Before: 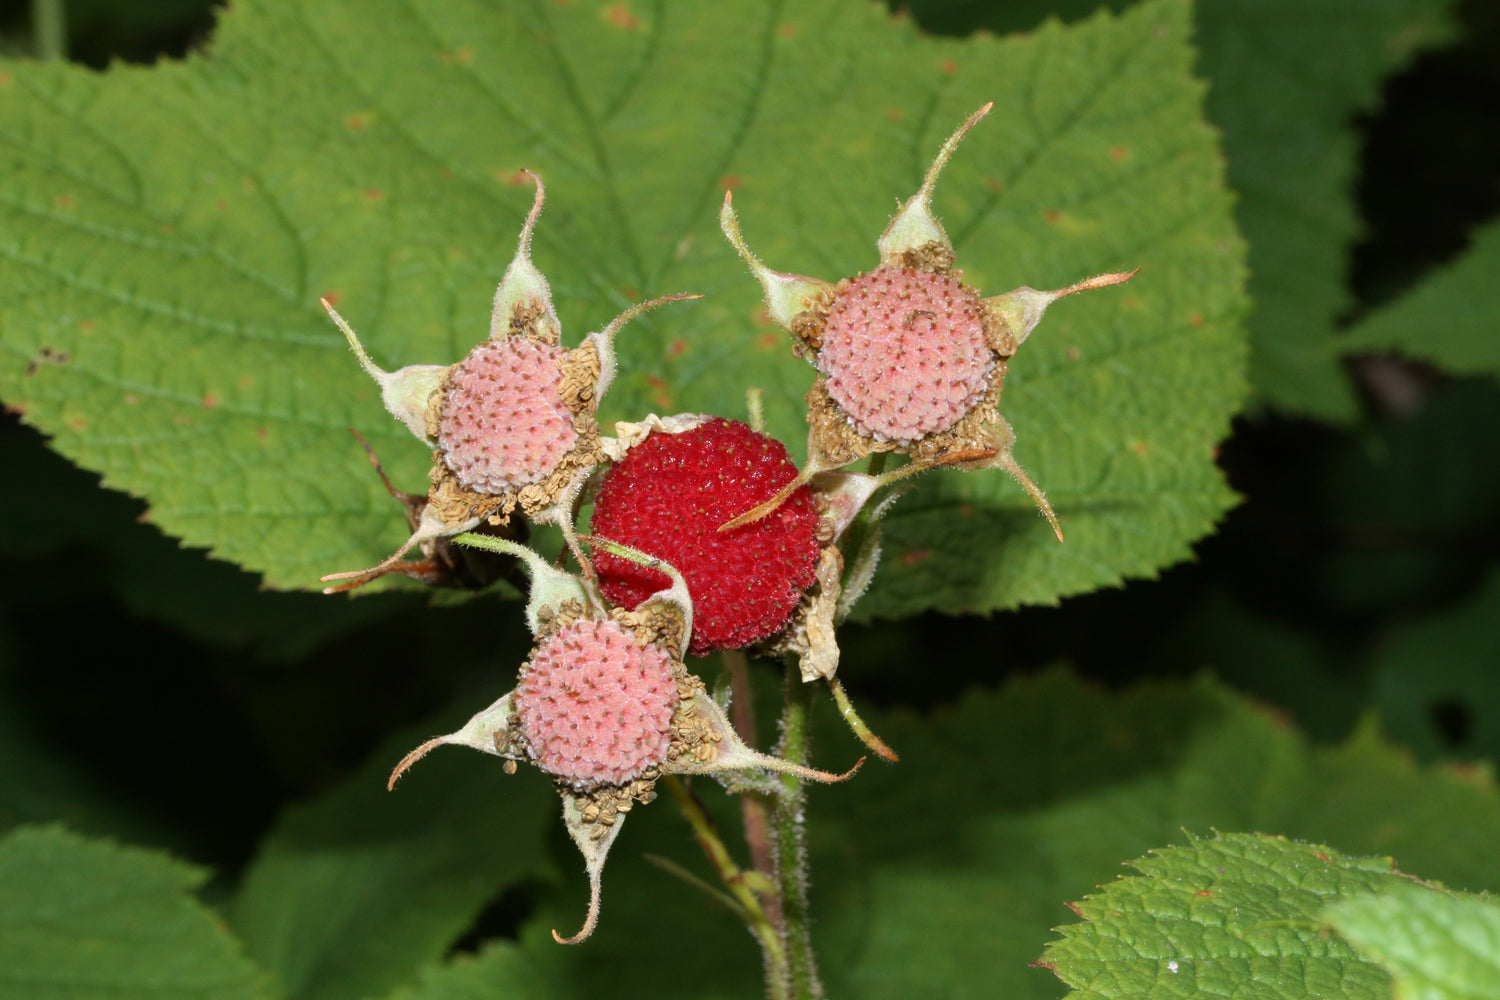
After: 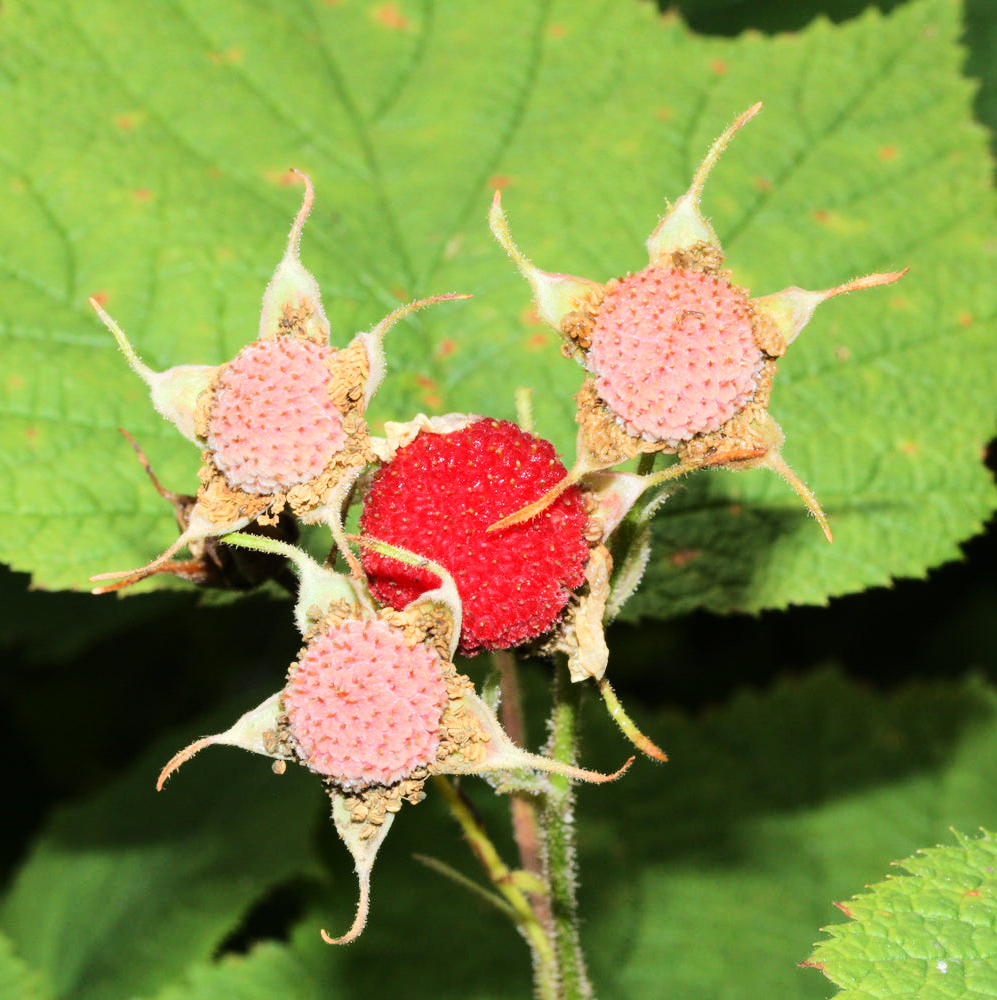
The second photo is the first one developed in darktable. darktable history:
tone equalizer: -7 EV 0.142 EV, -6 EV 0.573 EV, -5 EV 1.18 EV, -4 EV 1.3 EV, -3 EV 1.12 EV, -2 EV 0.6 EV, -1 EV 0.16 EV, edges refinement/feathering 500, mask exposure compensation -1.57 EV, preserve details no
crop and rotate: left 15.447%, right 18.056%
